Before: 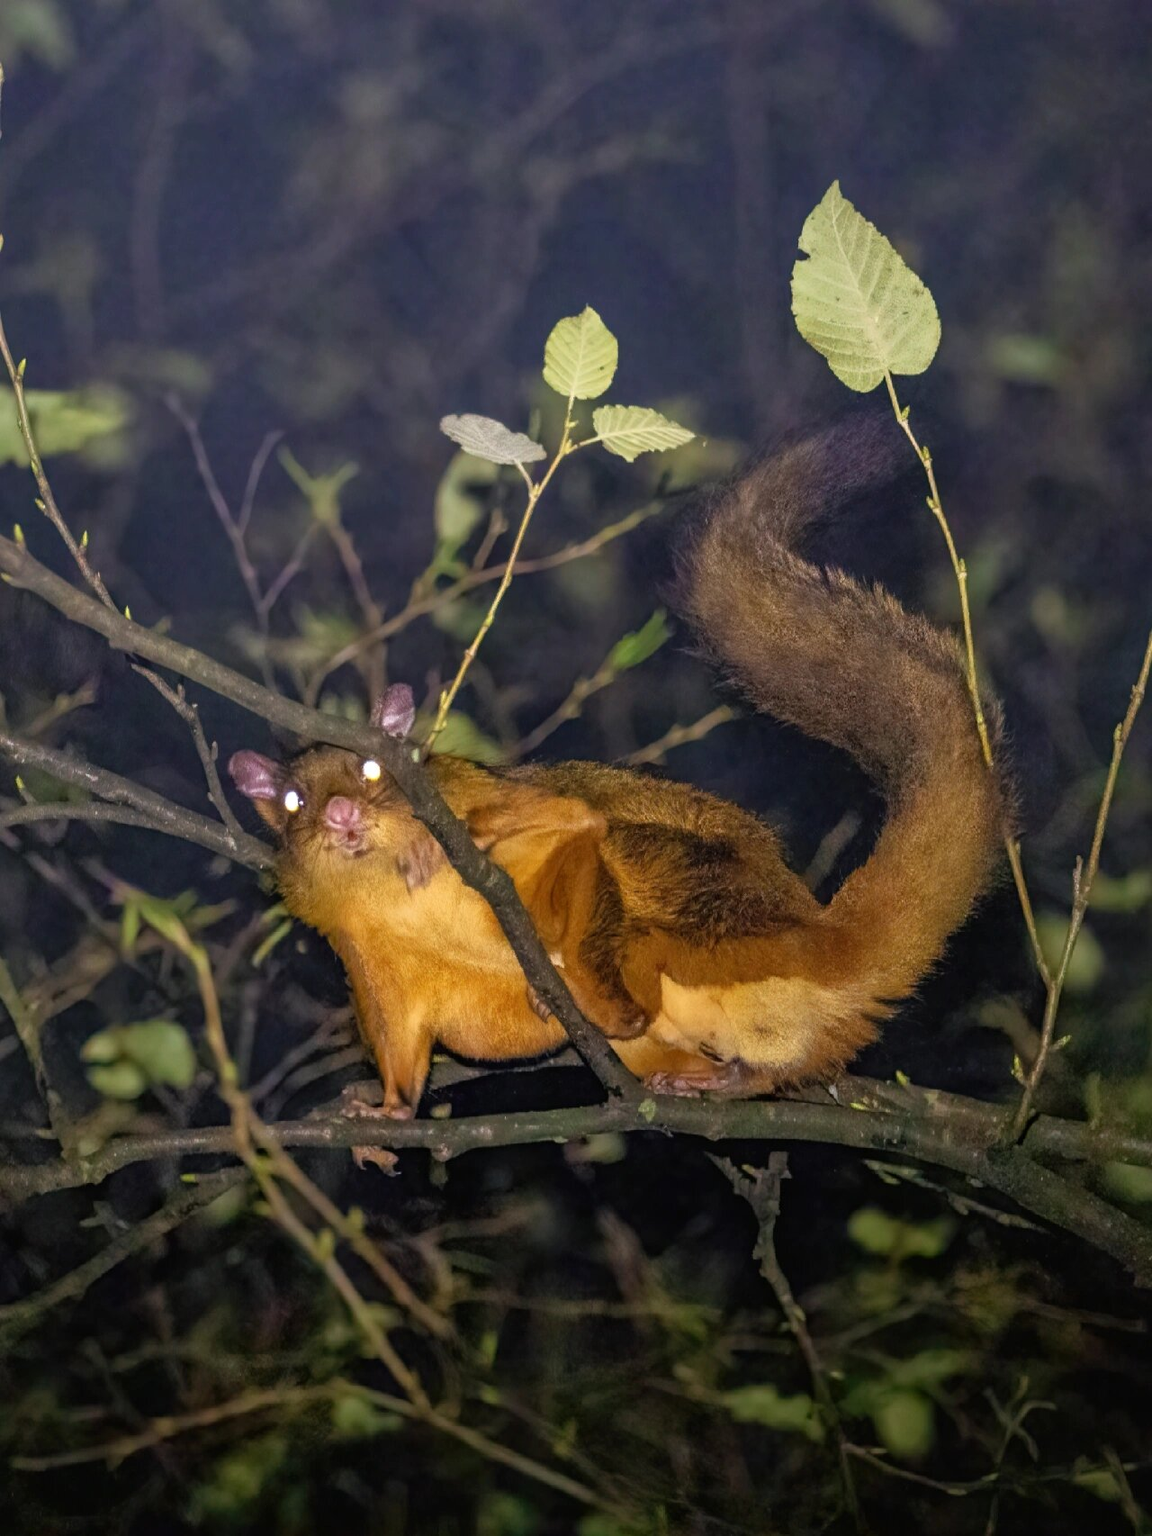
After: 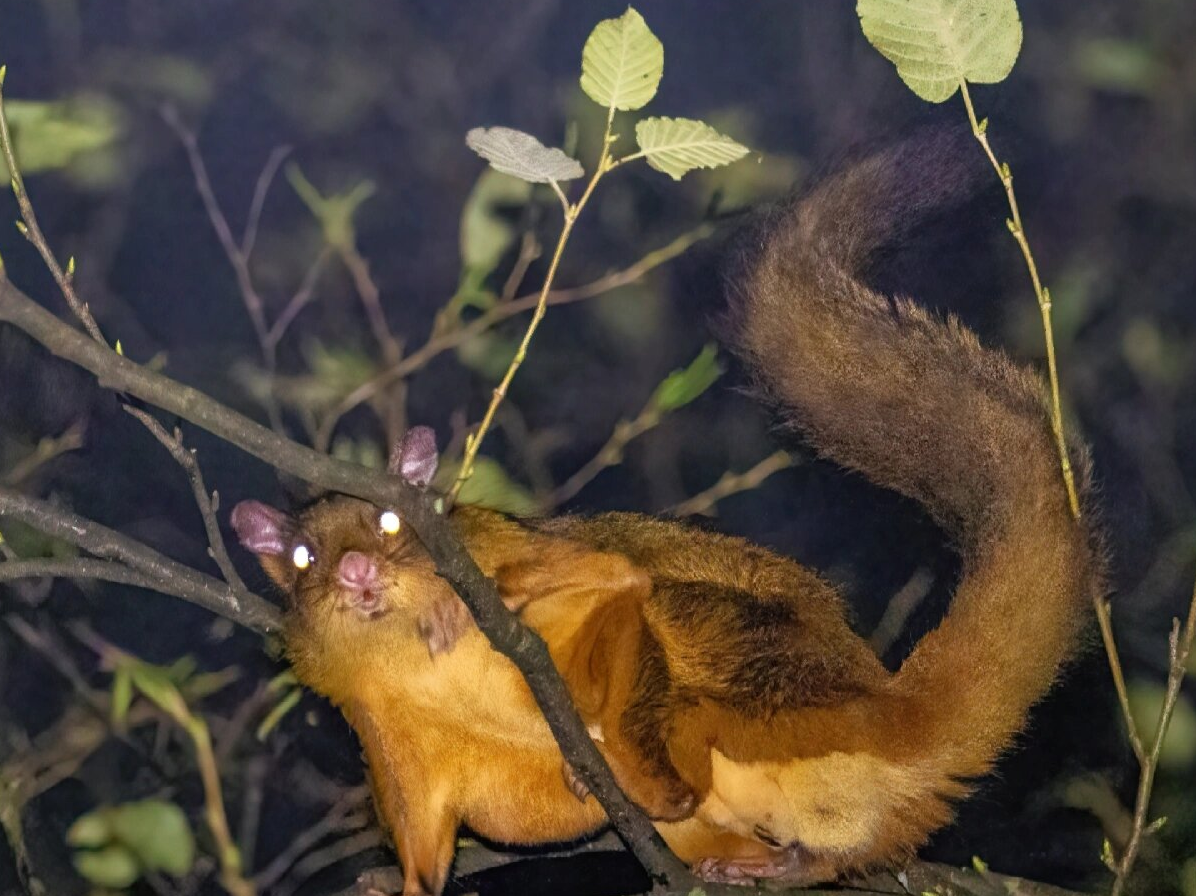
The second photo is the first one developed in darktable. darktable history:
crop: left 1.825%, top 19.52%, right 4.722%, bottom 27.957%
